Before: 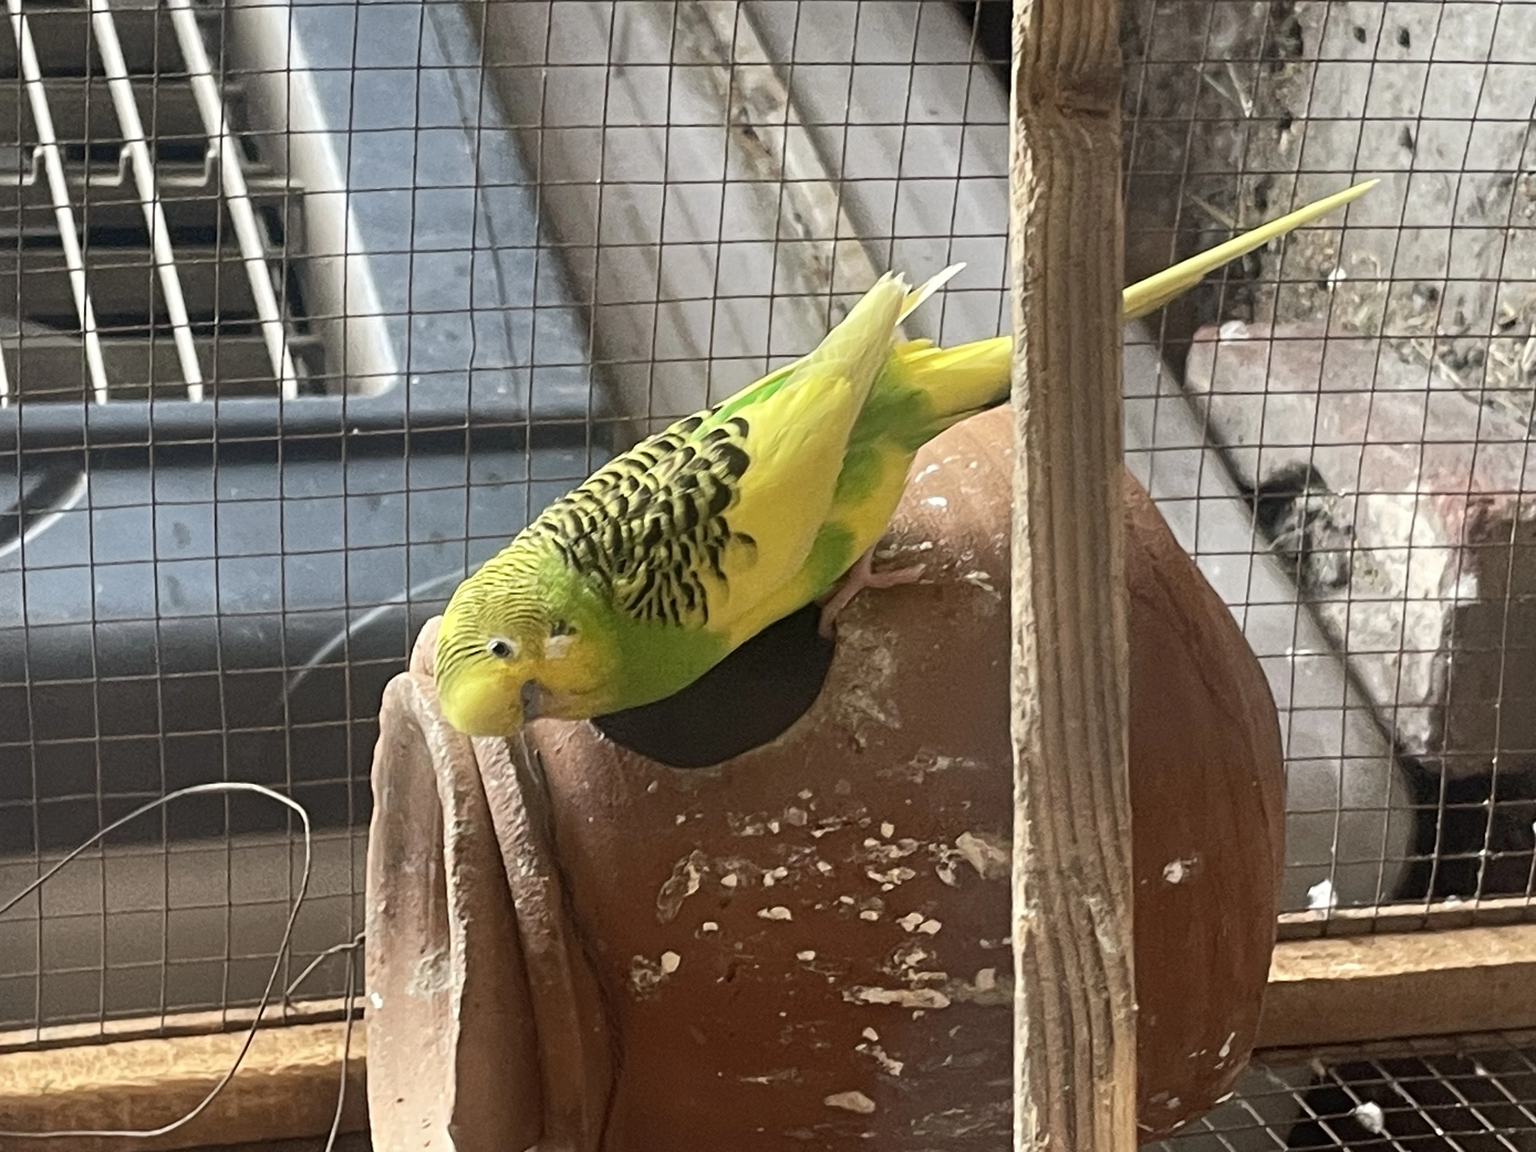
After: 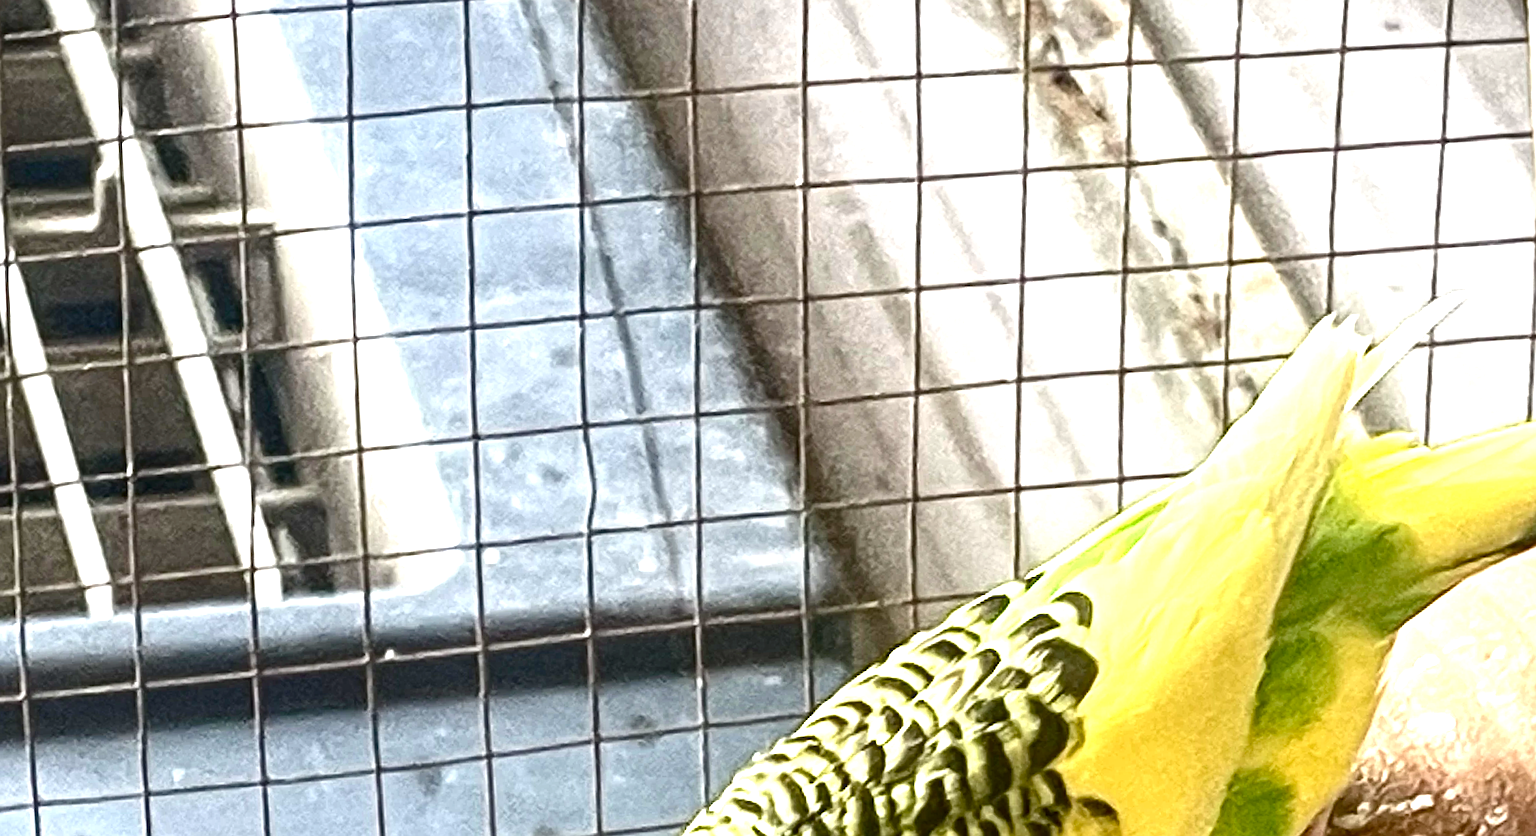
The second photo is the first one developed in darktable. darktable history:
rotate and perspective: rotation -3.18°, automatic cropping off
local contrast: on, module defaults
contrast brightness saturation: contrast 0.13, brightness -0.24, saturation 0.14
color balance rgb: perceptual saturation grading › global saturation 20%, perceptual saturation grading › highlights -25%, perceptual saturation grading › shadows 25%
crop: left 10.121%, top 10.631%, right 36.218%, bottom 51.526%
exposure: black level correction 0, exposure 1.3 EV, compensate exposure bias true, compensate highlight preservation false
sharpen: on, module defaults
